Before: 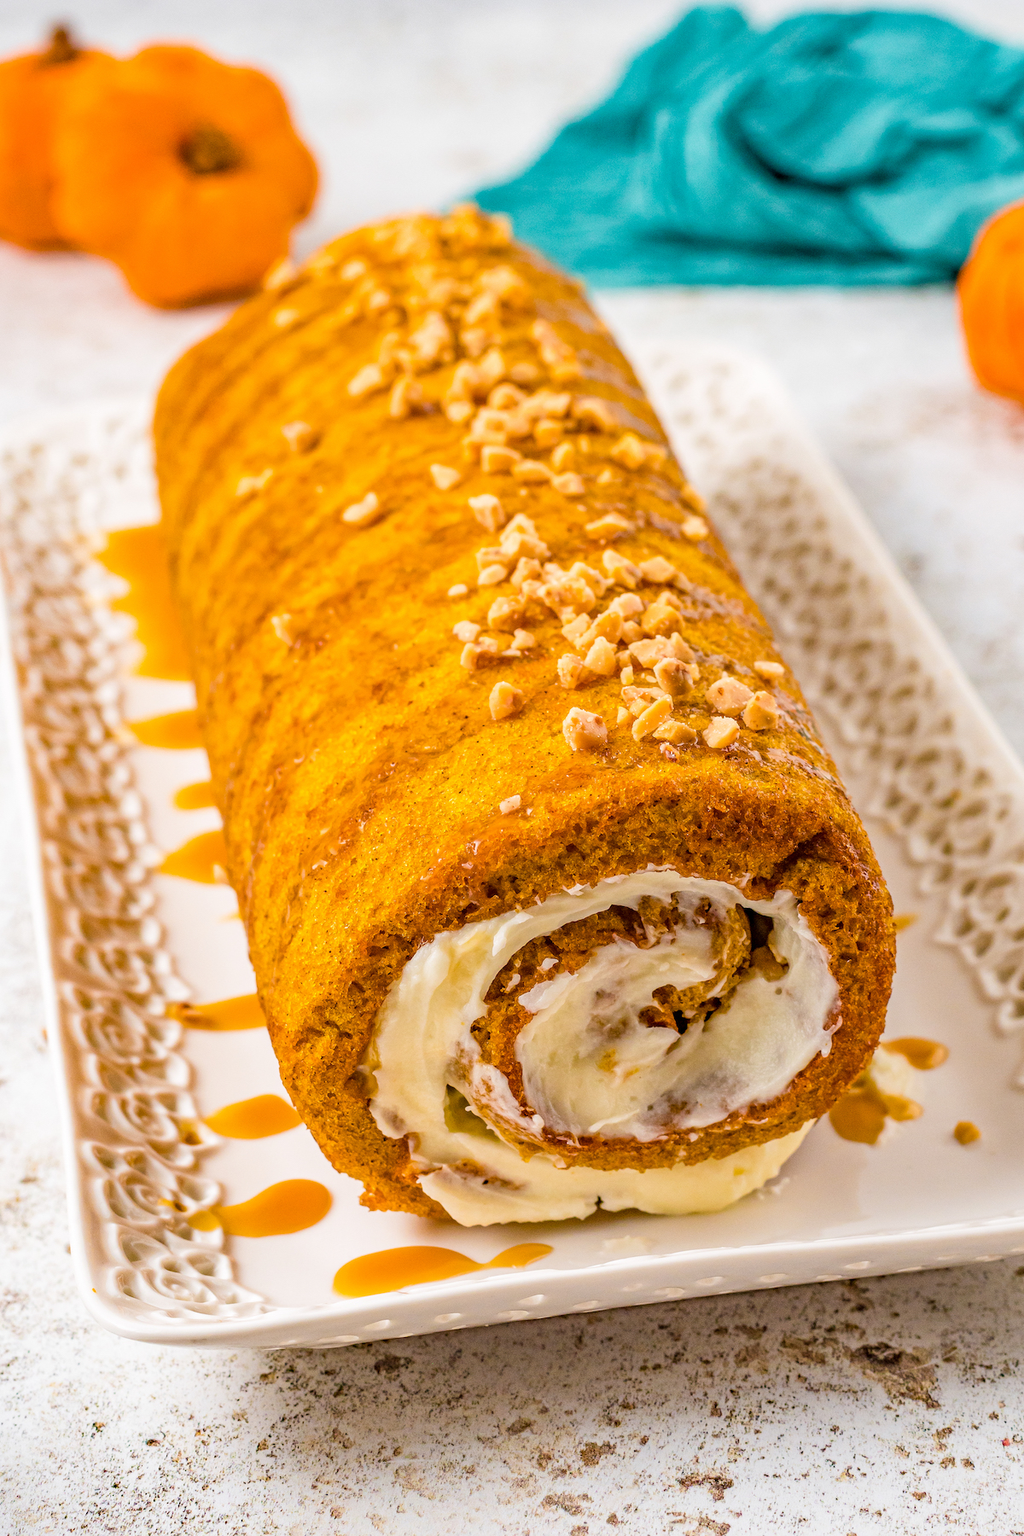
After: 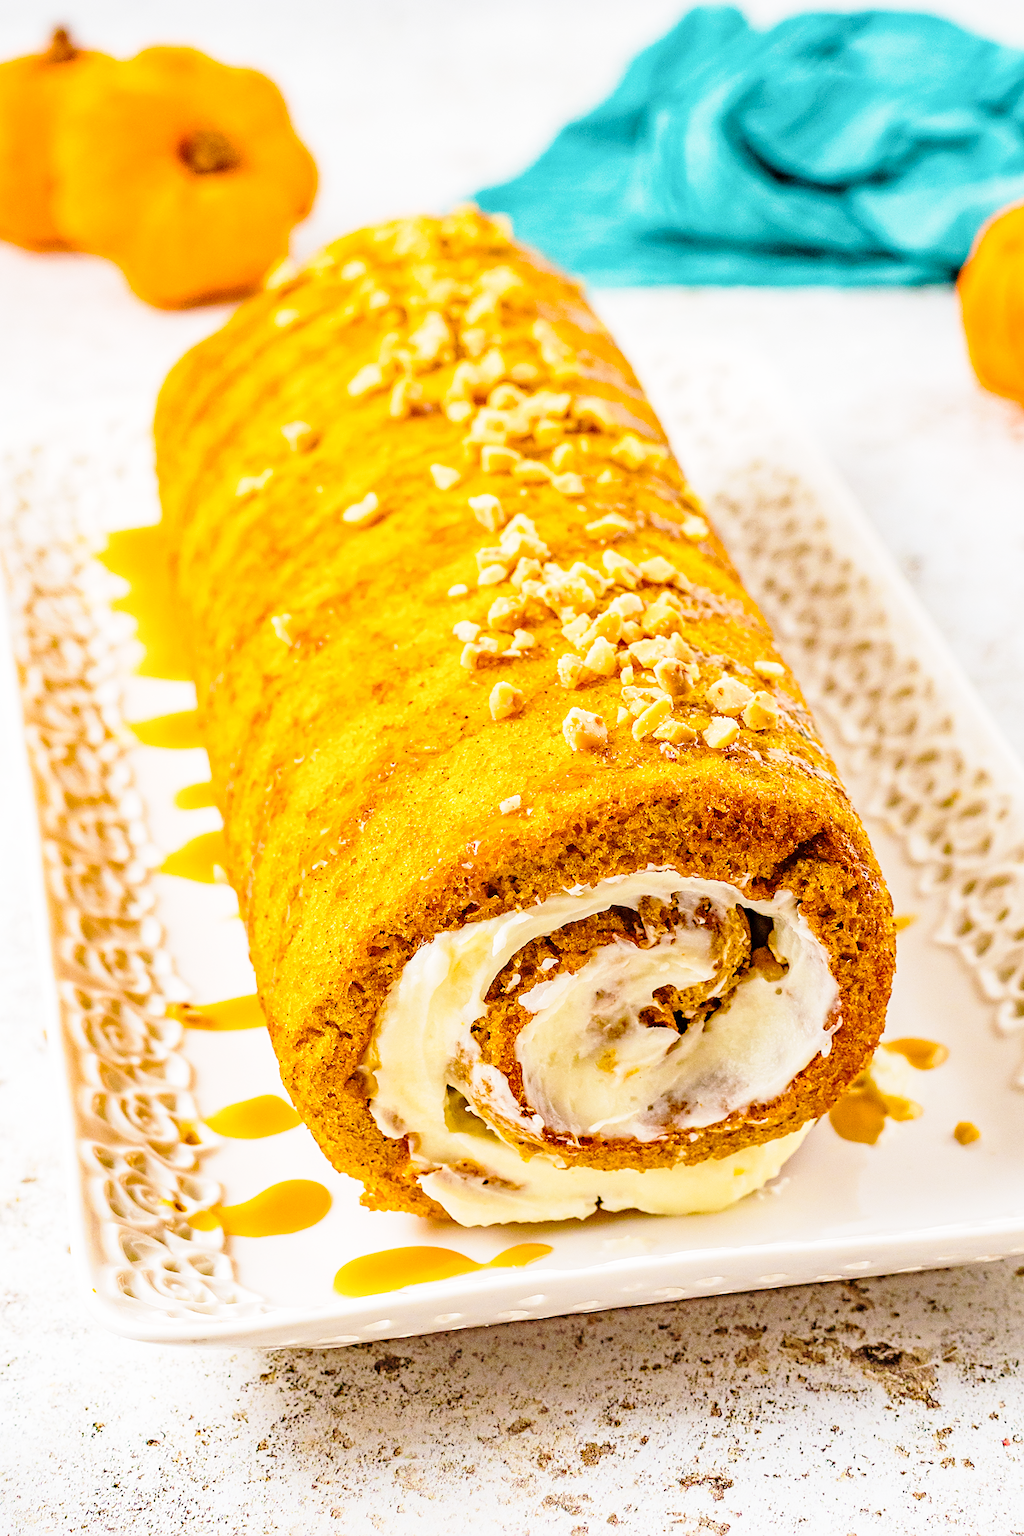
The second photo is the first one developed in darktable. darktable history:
base curve: curves: ch0 [(0, 0) (0.028, 0.03) (0.121, 0.232) (0.46, 0.748) (0.859, 0.968) (1, 1)], preserve colors none
sharpen: radius 1.864, amount 0.398, threshold 1.271
